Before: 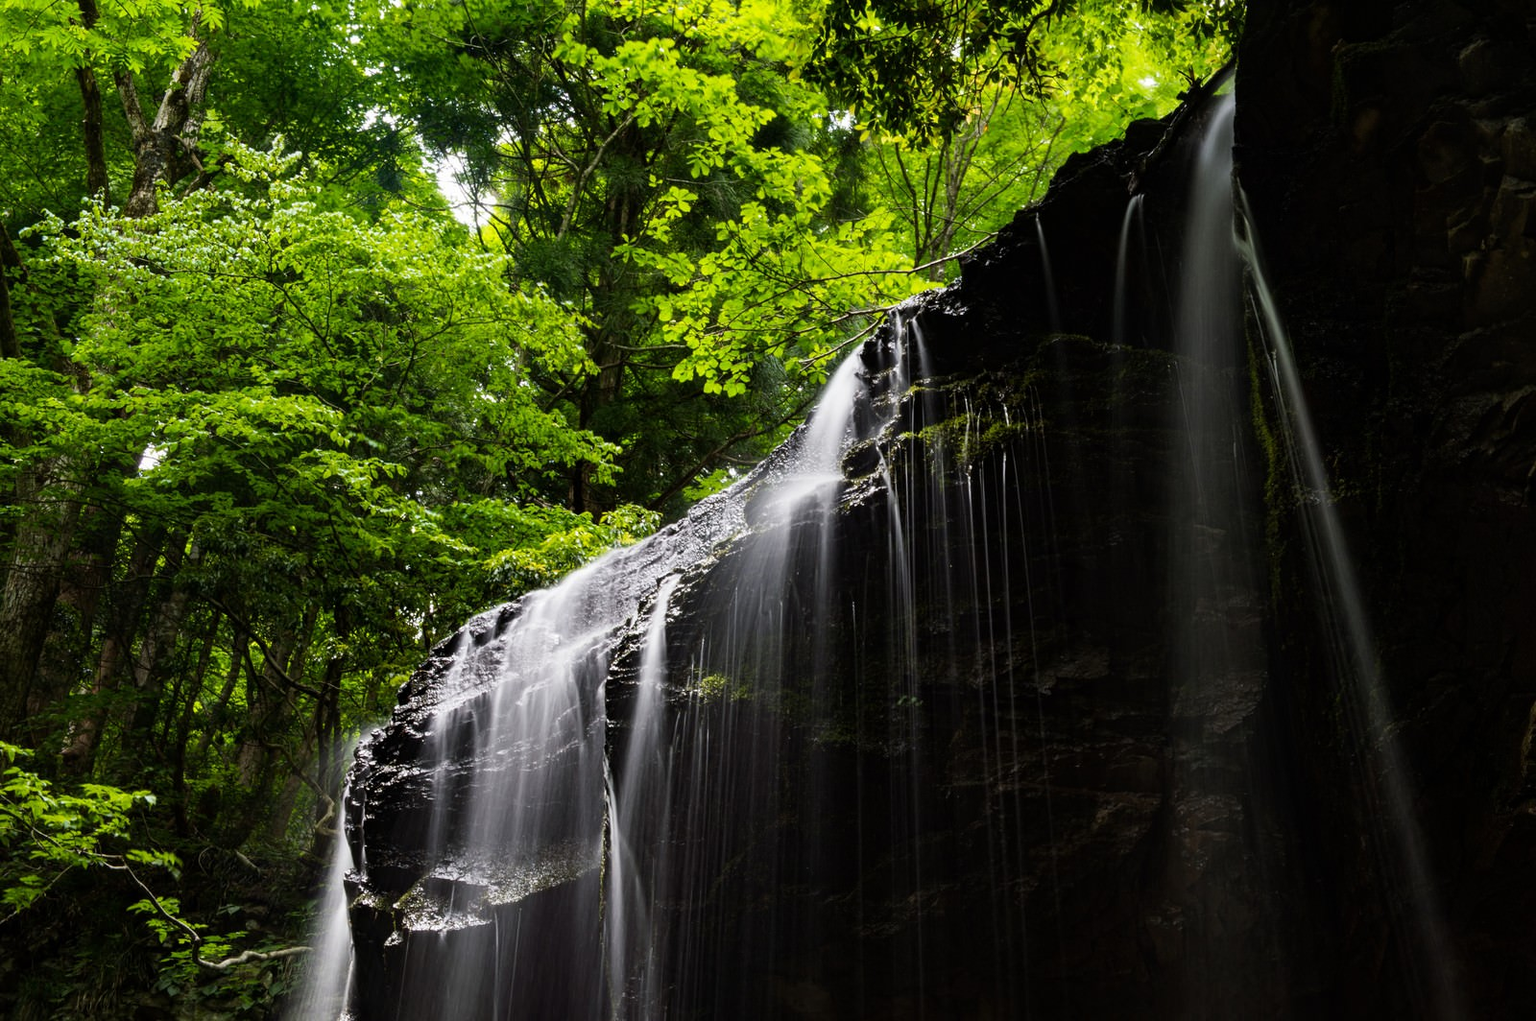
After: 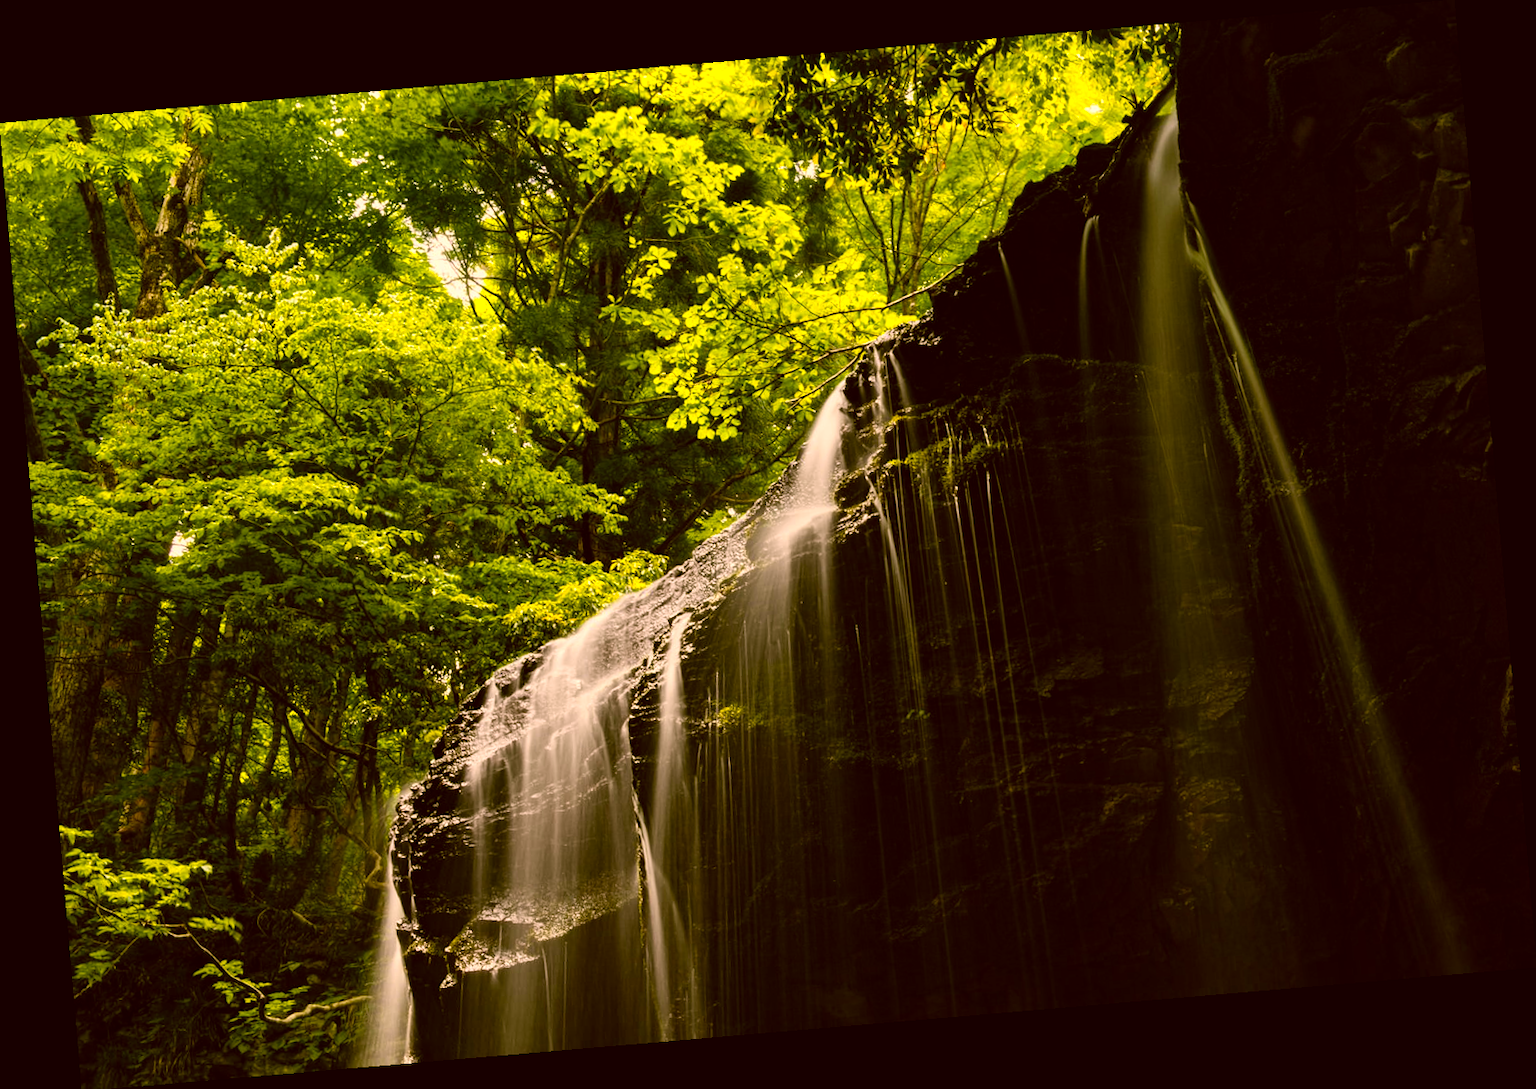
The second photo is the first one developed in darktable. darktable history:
color zones: curves: ch0 [(0, 0.511) (0.143, 0.531) (0.286, 0.56) (0.429, 0.5) (0.571, 0.5) (0.714, 0.5) (0.857, 0.5) (1, 0.5)]; ch1 [(0, 0.525) (0.143, 0.705) (0.286, 0.715) (0.429, 0.35) (0.571, 0.35) (0.714, 0.35) (0.857, 0.4) (1, 0.4)]; ch2 [(0, 0.572) (0.143, 0.512) (0.286, 0.473) (0.429, 0.45) (0.571, 0.5) (0.714, 0.5) (0.857, 0.518) (1, 0.518)]
shadows and highlights: shadows 25, highlights -25
color correction: highlights a* 8.98, highlights b* 15.09, shadows a* -0.49, shadows b* 26.52
rotate and perspective: rotation -4.86°, automatic cropping off
